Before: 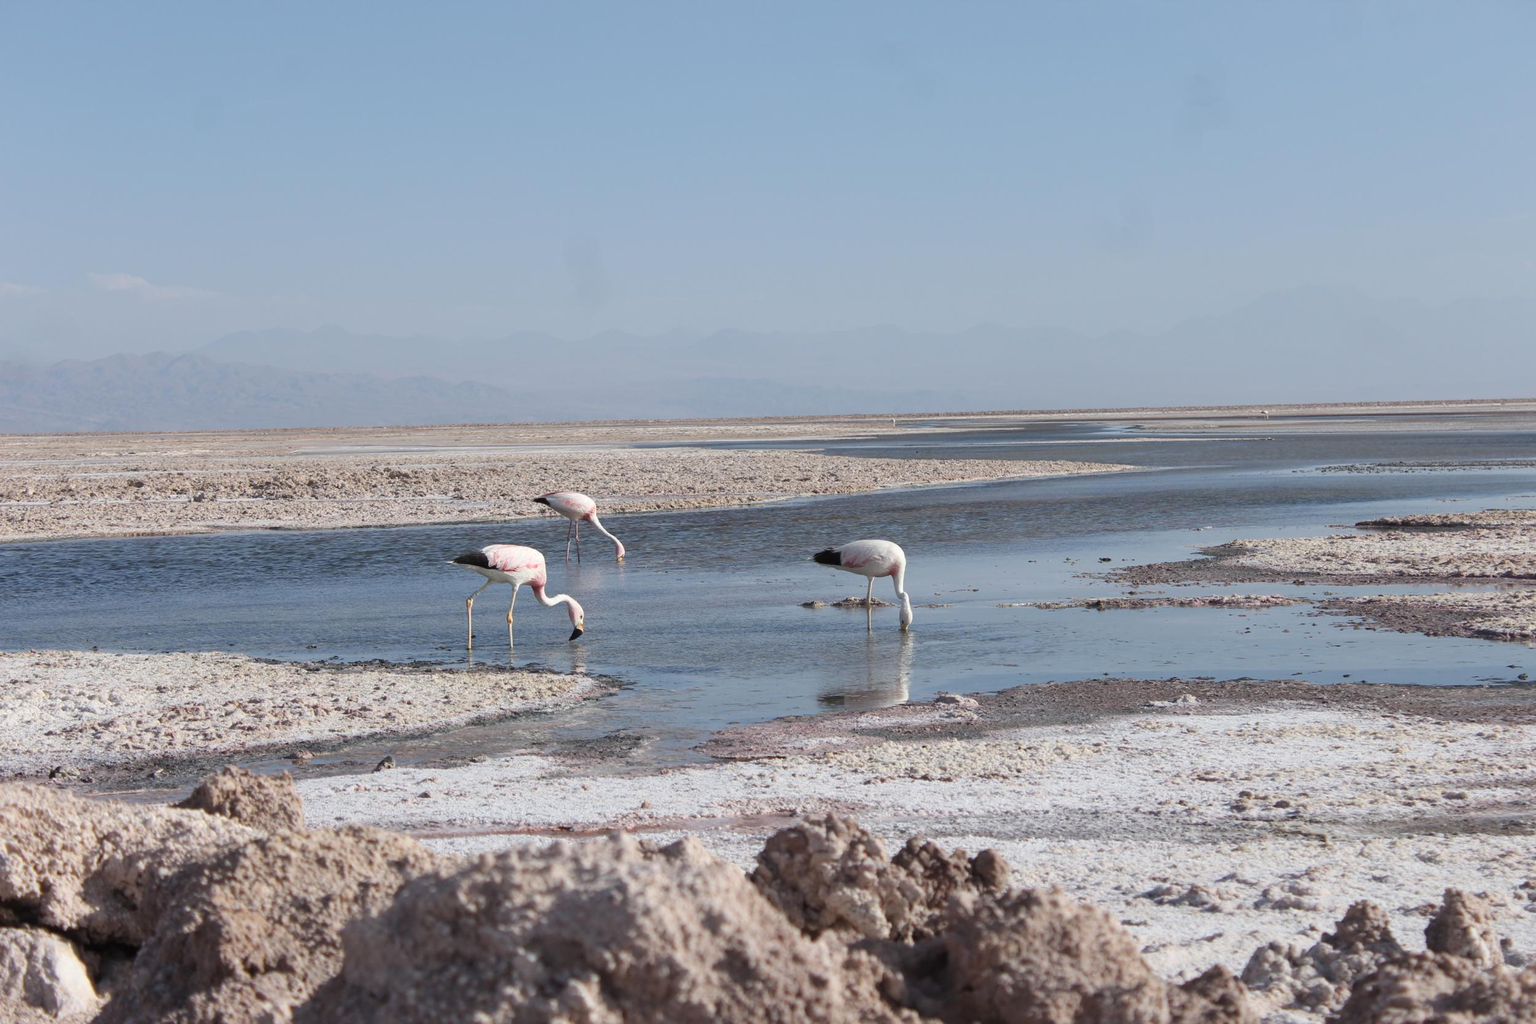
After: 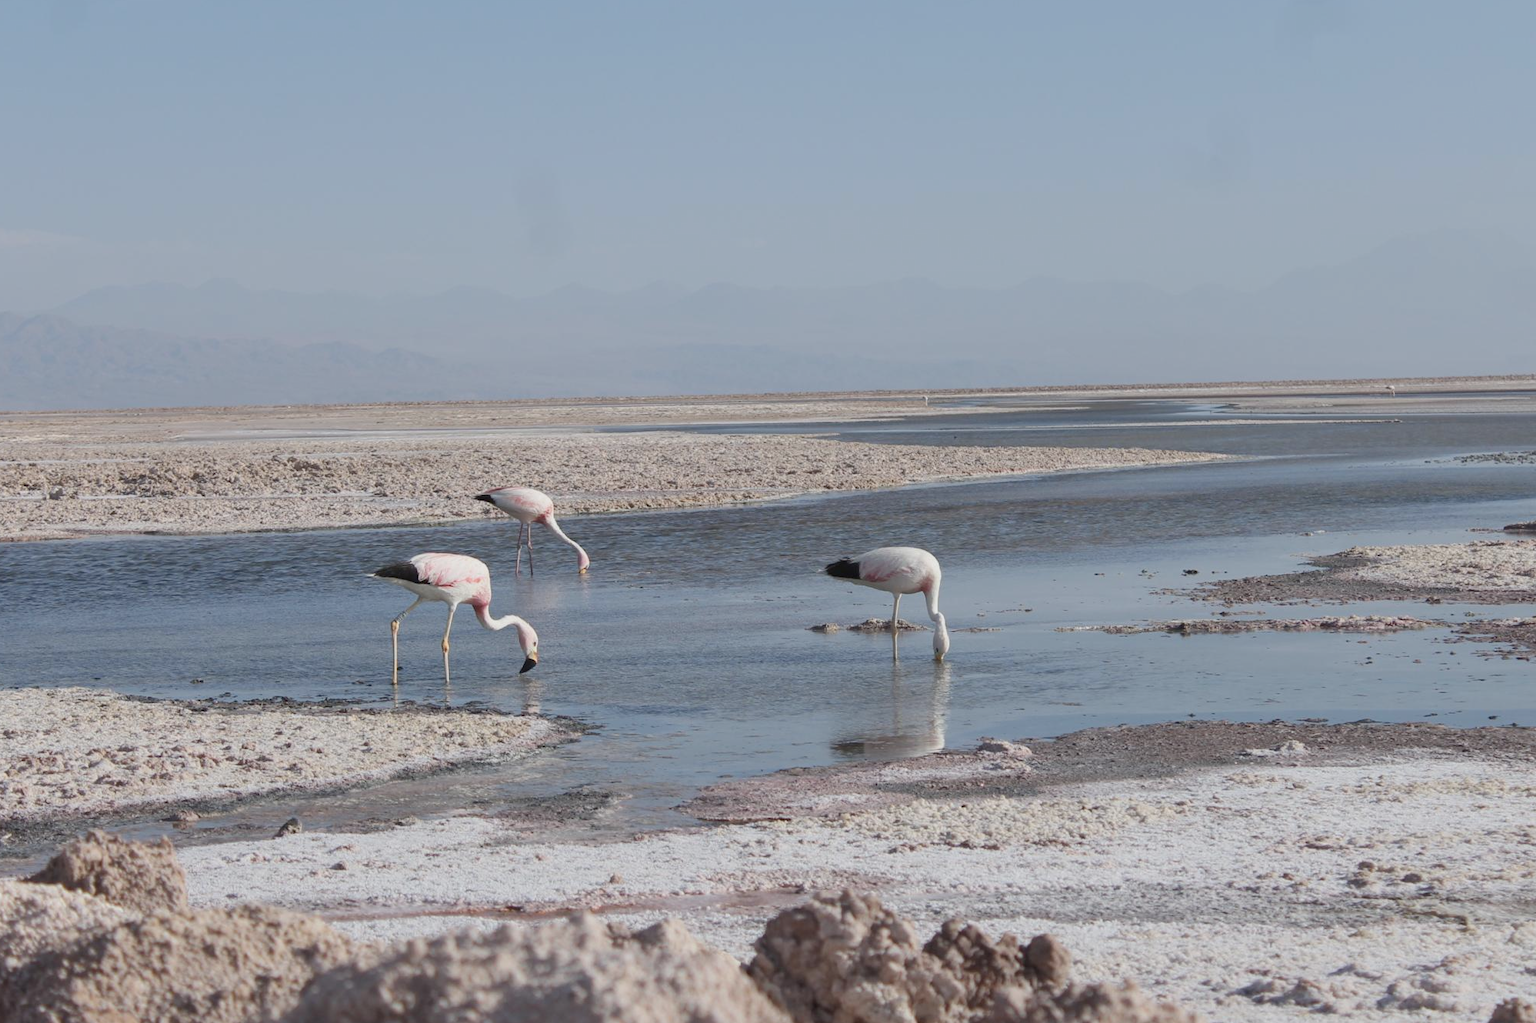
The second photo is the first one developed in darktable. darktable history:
crop and rotate: left 10.071%, top 10.071%, right 10.02%, bottom 10.02%
color balance: contrast -15%
